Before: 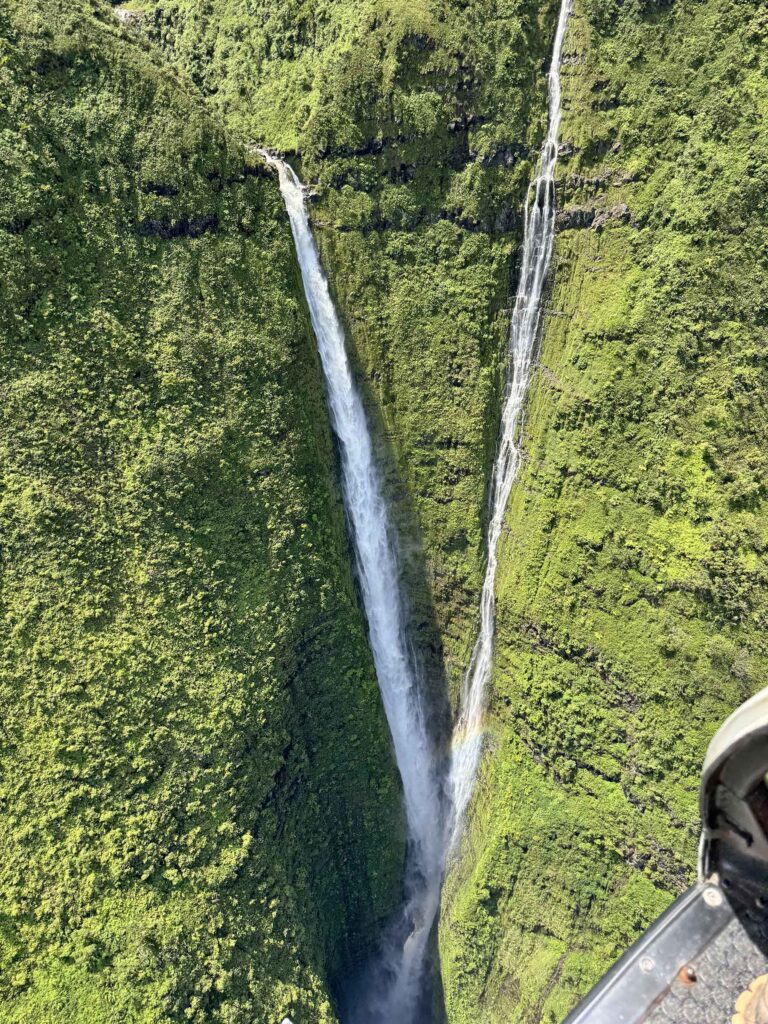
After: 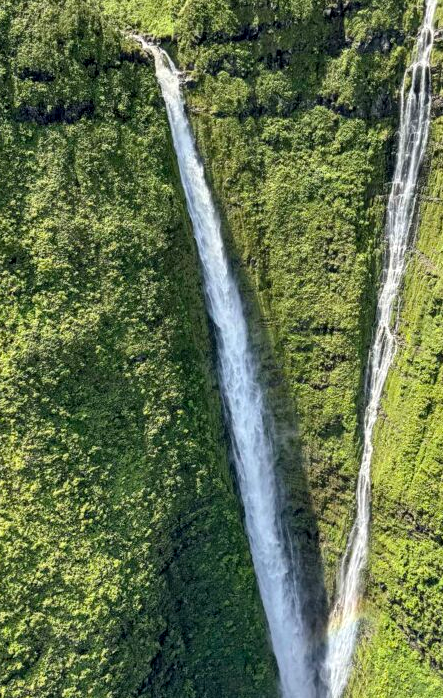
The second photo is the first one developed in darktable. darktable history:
local contrast: on, module defaults
crop: left 16.202%, top 11.208%, right 26.045%, bottom 20.557%
